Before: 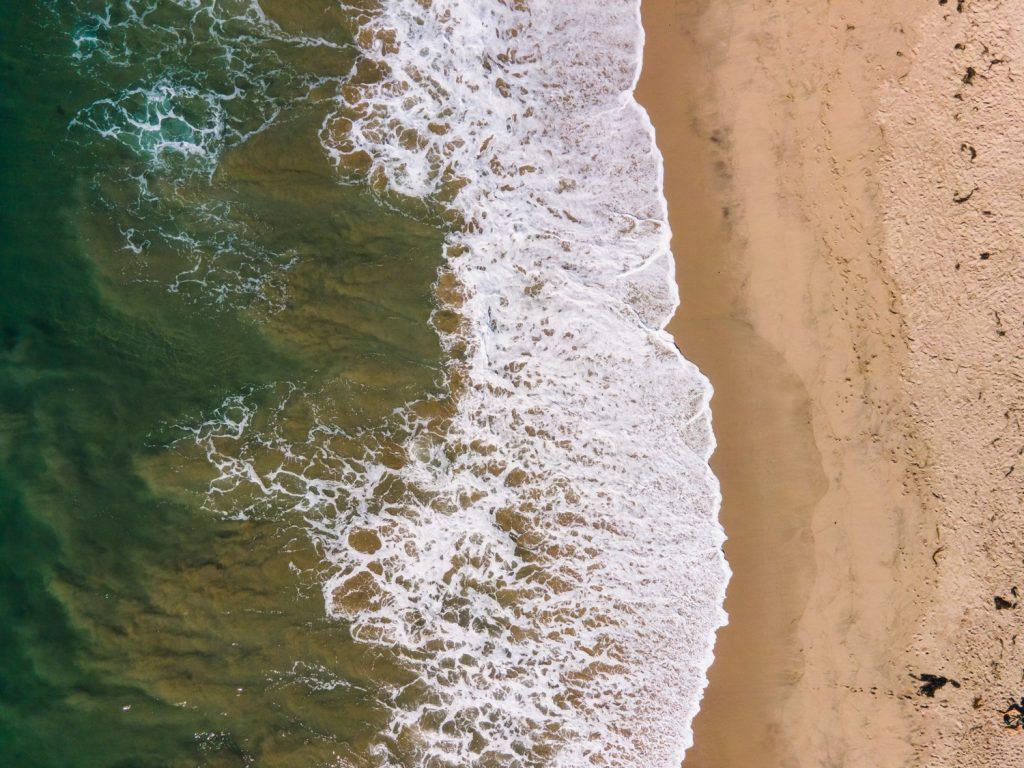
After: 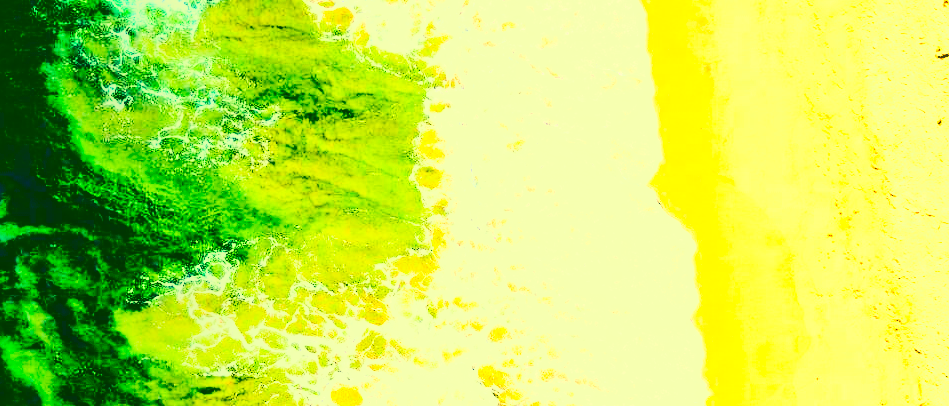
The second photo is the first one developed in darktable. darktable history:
local contrast: highlights 48%, shadows 4%, detail 99%
shadows and highlights: soften with gaussian
exposure: exposure 0.223 EV, compensate exposure bias true, compensate highlight preservation false
base curve: curves: ch0 [(0, 0.003) (0.001, 0.002) (0.006, 0.004) (0.02, 0.022) (0.048, 0.086) (0.094, 0.234) (0.162, 0.431) (0.258, 0.629) (0.385, 0.8) (0.548, 0.918) (0.751, 0.988) (1, 1)], exposure shift 0.01, preserve colors none
color correction: highlights a* -15.62, highlights b* 39.72, shadows a* -39.99, shadows b* -25.71
crop: left 1.853%, top 18.831%, right 5.4%, bottom 28.188%
tone equalizer: -7 EV 0.146 EV, -6 EV 0.566 EV, -5 EV 1.19 EV, -4 EV 1.35 EV, -3 EV 1.15 EV, -2 EV 0.6 EV, -1 EV 0.154 EV, edges refinement/feathering 500, mask exposure compensation -1.57 EV, preserve details no
contrast brightness saturation: contrast 0.762, brightness -0.995, saturation 0.984
